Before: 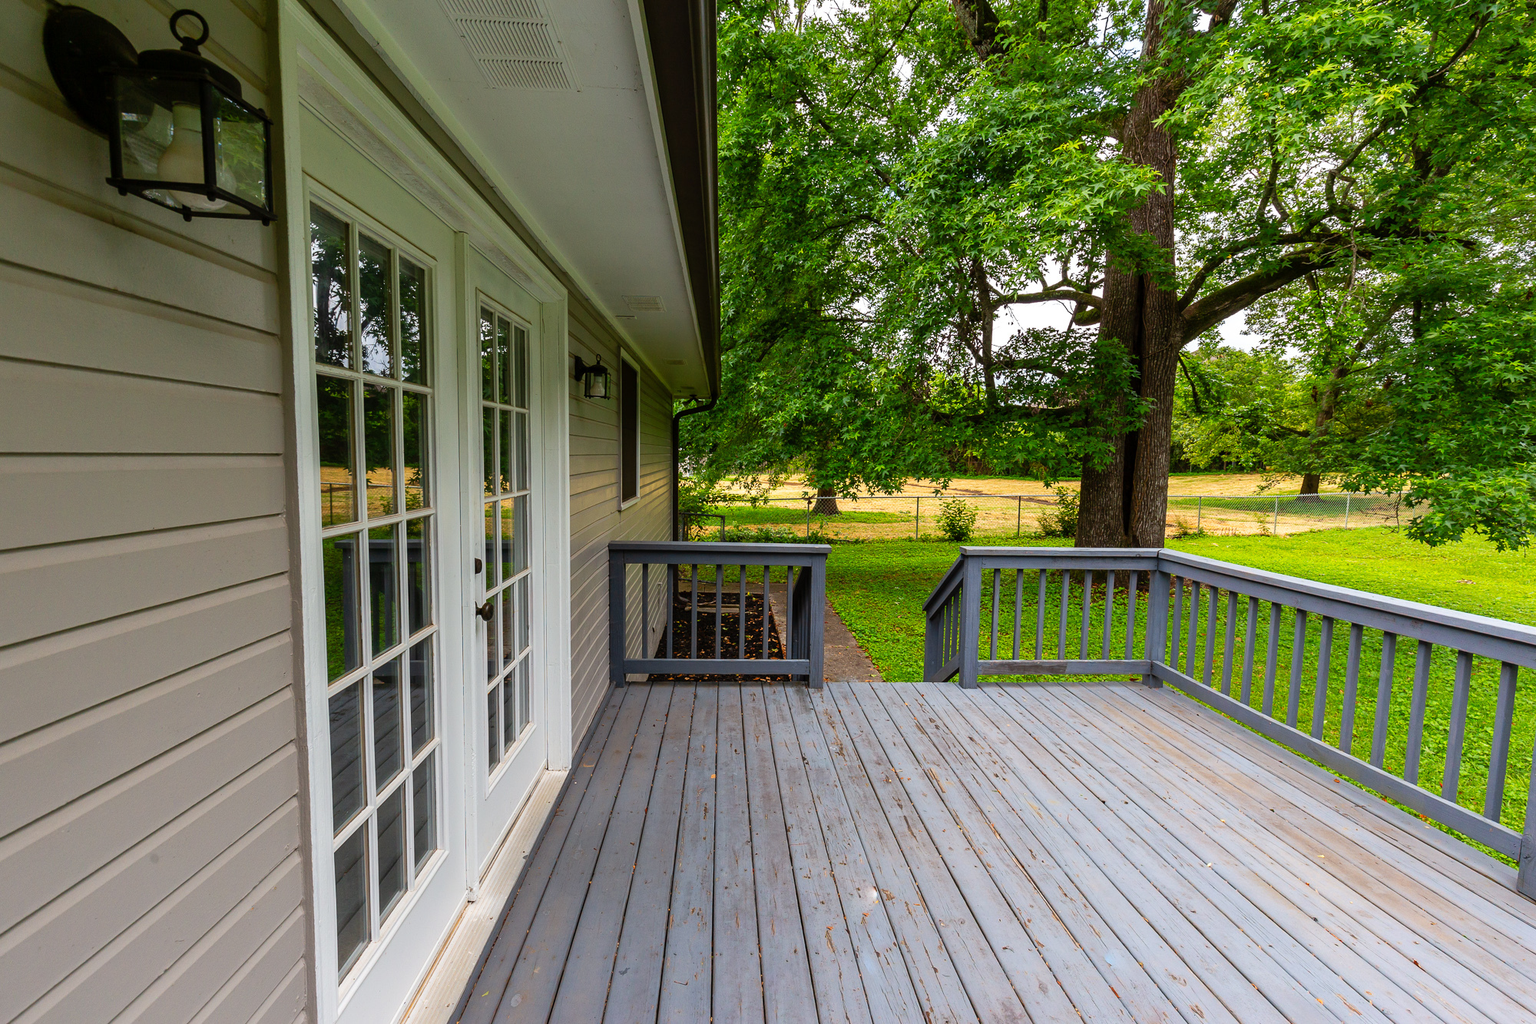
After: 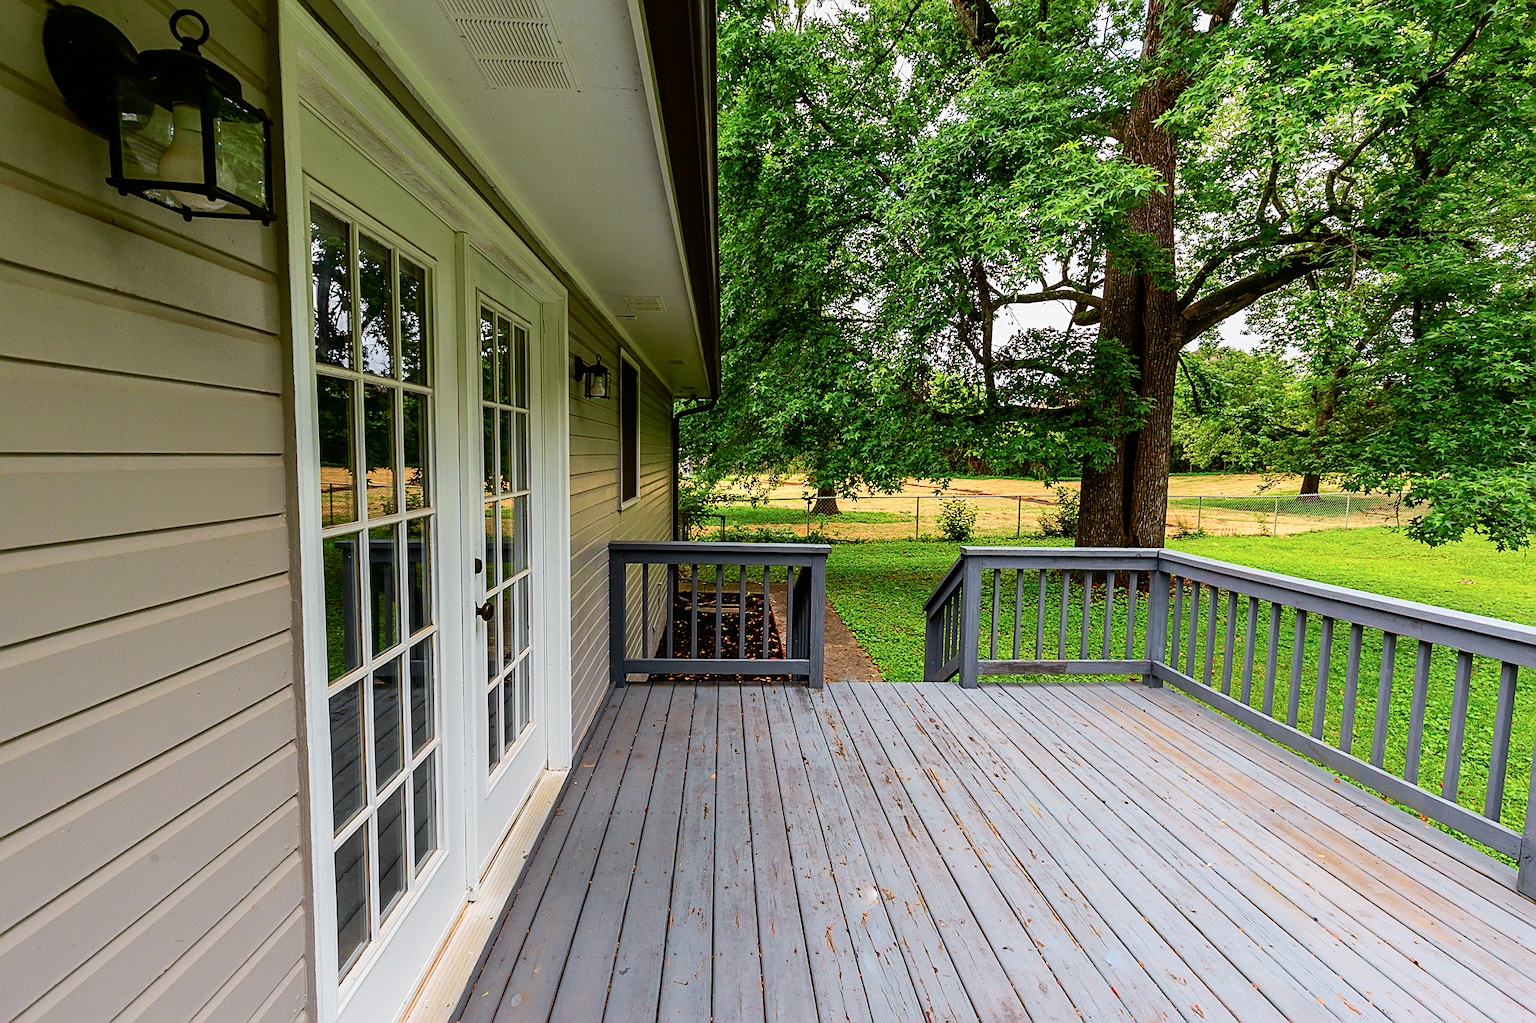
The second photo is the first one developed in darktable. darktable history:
tone curve: curves: ch0 [(0, 0) (0.058, 0.027) (0.214, 0.183) (0.304, 0.288) (0.51, 0.549) (0.658, 0.7) (0.741, 0.775) (0.844, 0.866) (0.986, 0.957)]; ch1 [(0, 0) (0.172, 0.123) (0.312, 0.296) (0.437, 0.429) (0.471, 0.469) (0.502, 0.5) (0.513, 0.515) (0.572, 0.603) (0.617, 0.653) (0.68, 0.724) (0.889, 0.924) (1, 1)]; ch2 [(0, 0) (0.411, 0.424) (0.489, 0.49) (0.502, 0.5) (0.517, 0.519) (0.549, 0.578) (0.604, 0.628) (0.693, 0.686) (1, 1)], color space Lab, independent channels, preserve colors none
sharpen: on, module defaults
